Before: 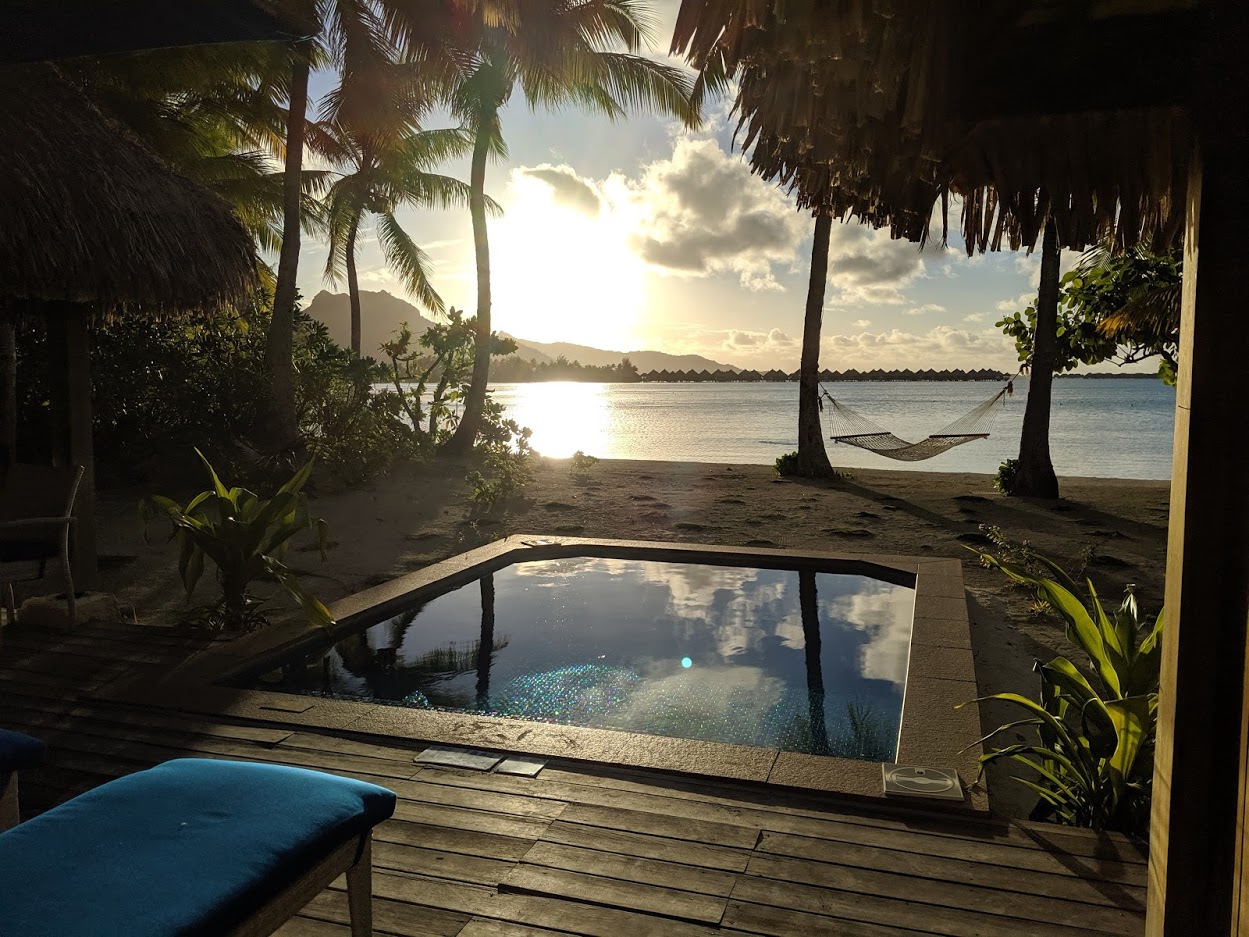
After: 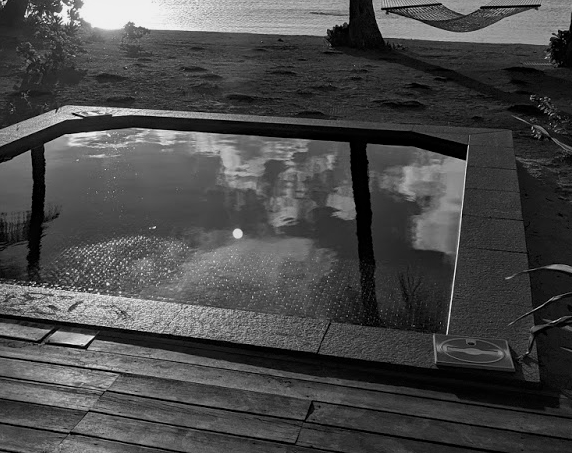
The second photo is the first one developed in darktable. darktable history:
monochrome: a 73.58, b 64.21
base curve: curves: ch0 [(0, 0) (0.989, 0.992)], preserve colors none
contrast brightness saturation: brightness -0.09
haze removal: compatibility mode true, adaptive false
crop: left 35.976%, top 45.819%, right 18.162%, bottom 5.807%
white balance: red 0.976, blue 1.04
